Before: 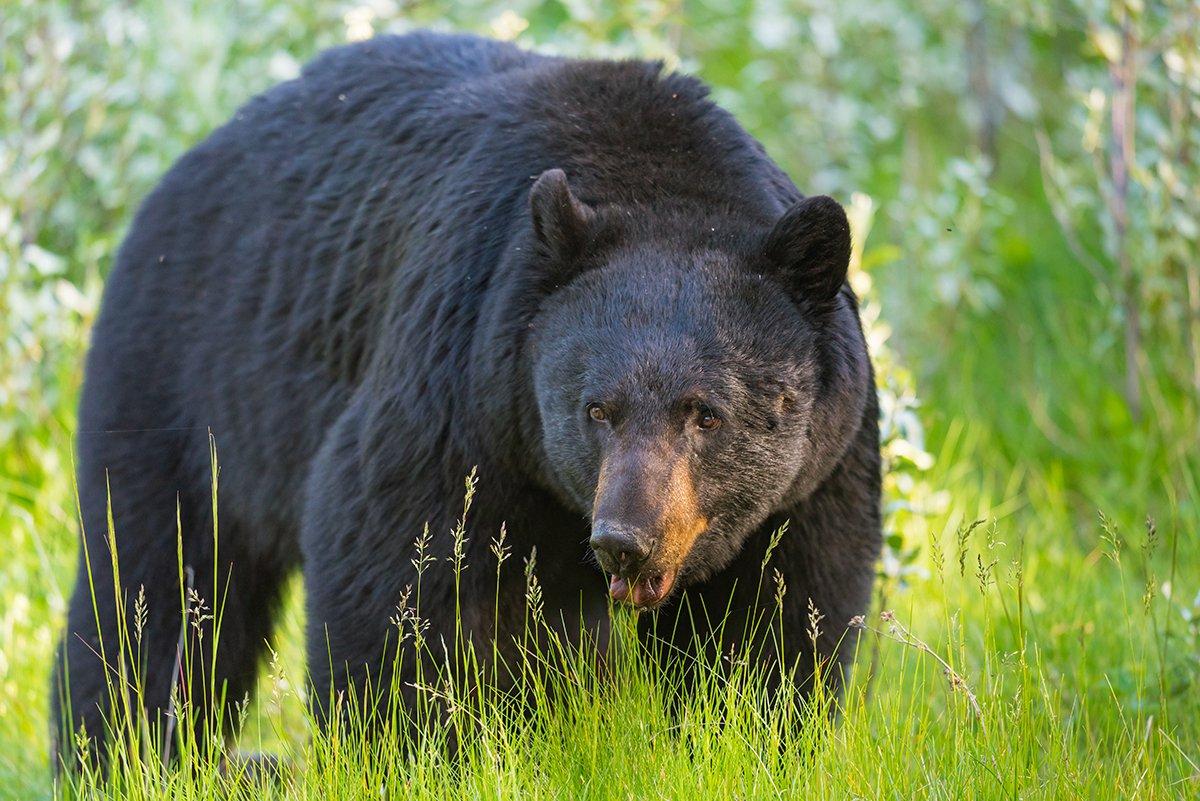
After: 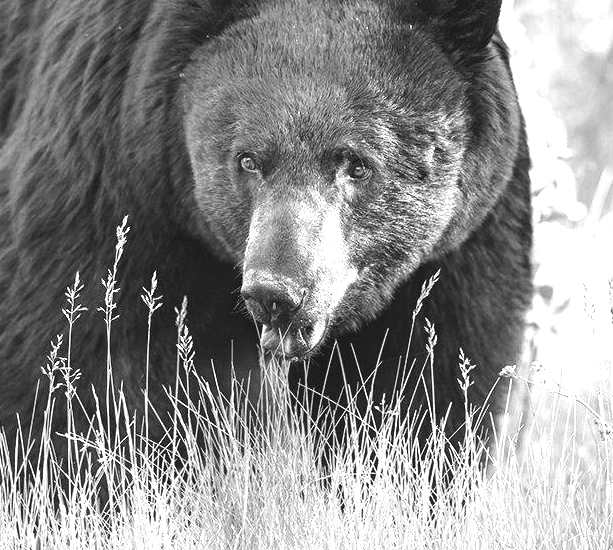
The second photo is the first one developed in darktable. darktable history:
color zones: curves: ch0 [(0.004, 0.588) (0.116, 0.636) (0.259, 0.476) (0.423, 0.464) (0.75, 0.5)]; ch1 [(0, 0) (0.143, 0) (0.286, 0) (0.429, 0) (0.571, 0) (0.714, 0) (0.857, 0)]
tone equalizer: -8 EV -0.436 EV, -7 EV -0.401 EV, -6 EV -0.304 EV, -5 EV -0.216 EV, -3 EV 0.255 EV, -2 EV 0.344 EV, -1 EV 0.402 EV, +0 EV 0.414 EV, edges refinement/feathering 500, mask exposure compensation -1.57 EV, preserve details no
exposure: black level correction -0.005, exposure 1.002 EV, compensate highlight preservation false
crop and rotate: left 29.105%, top 31.234%, right 19.803%
